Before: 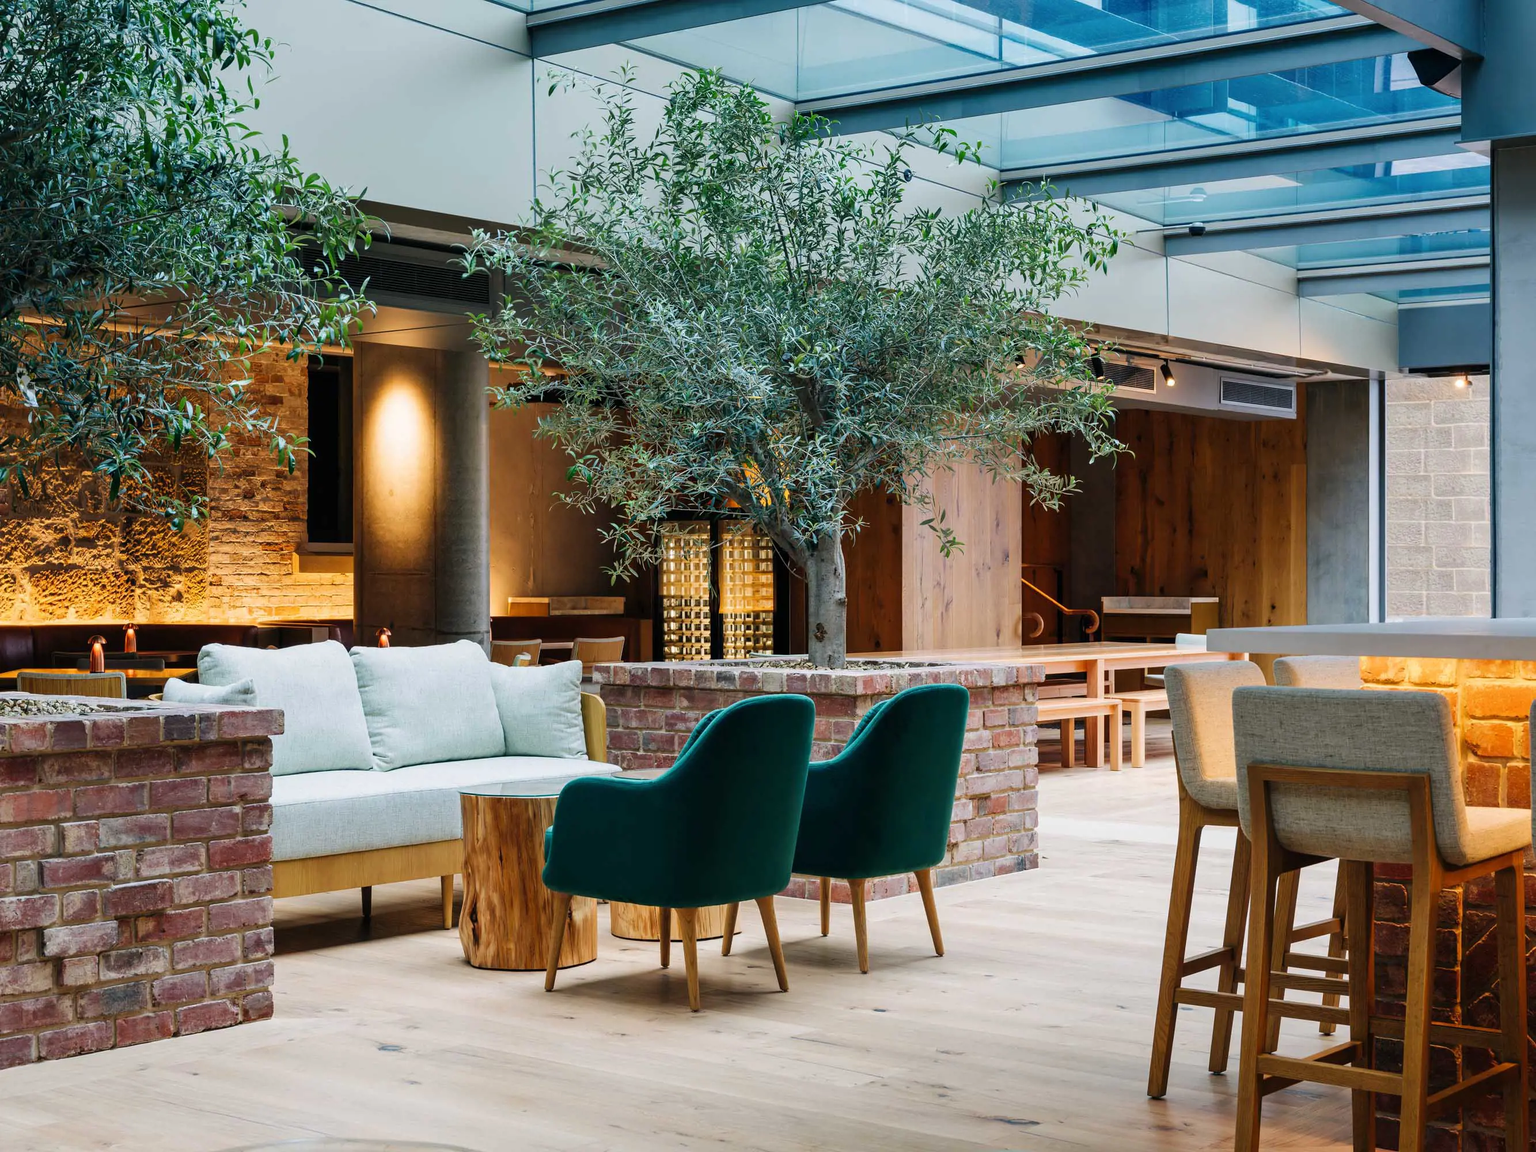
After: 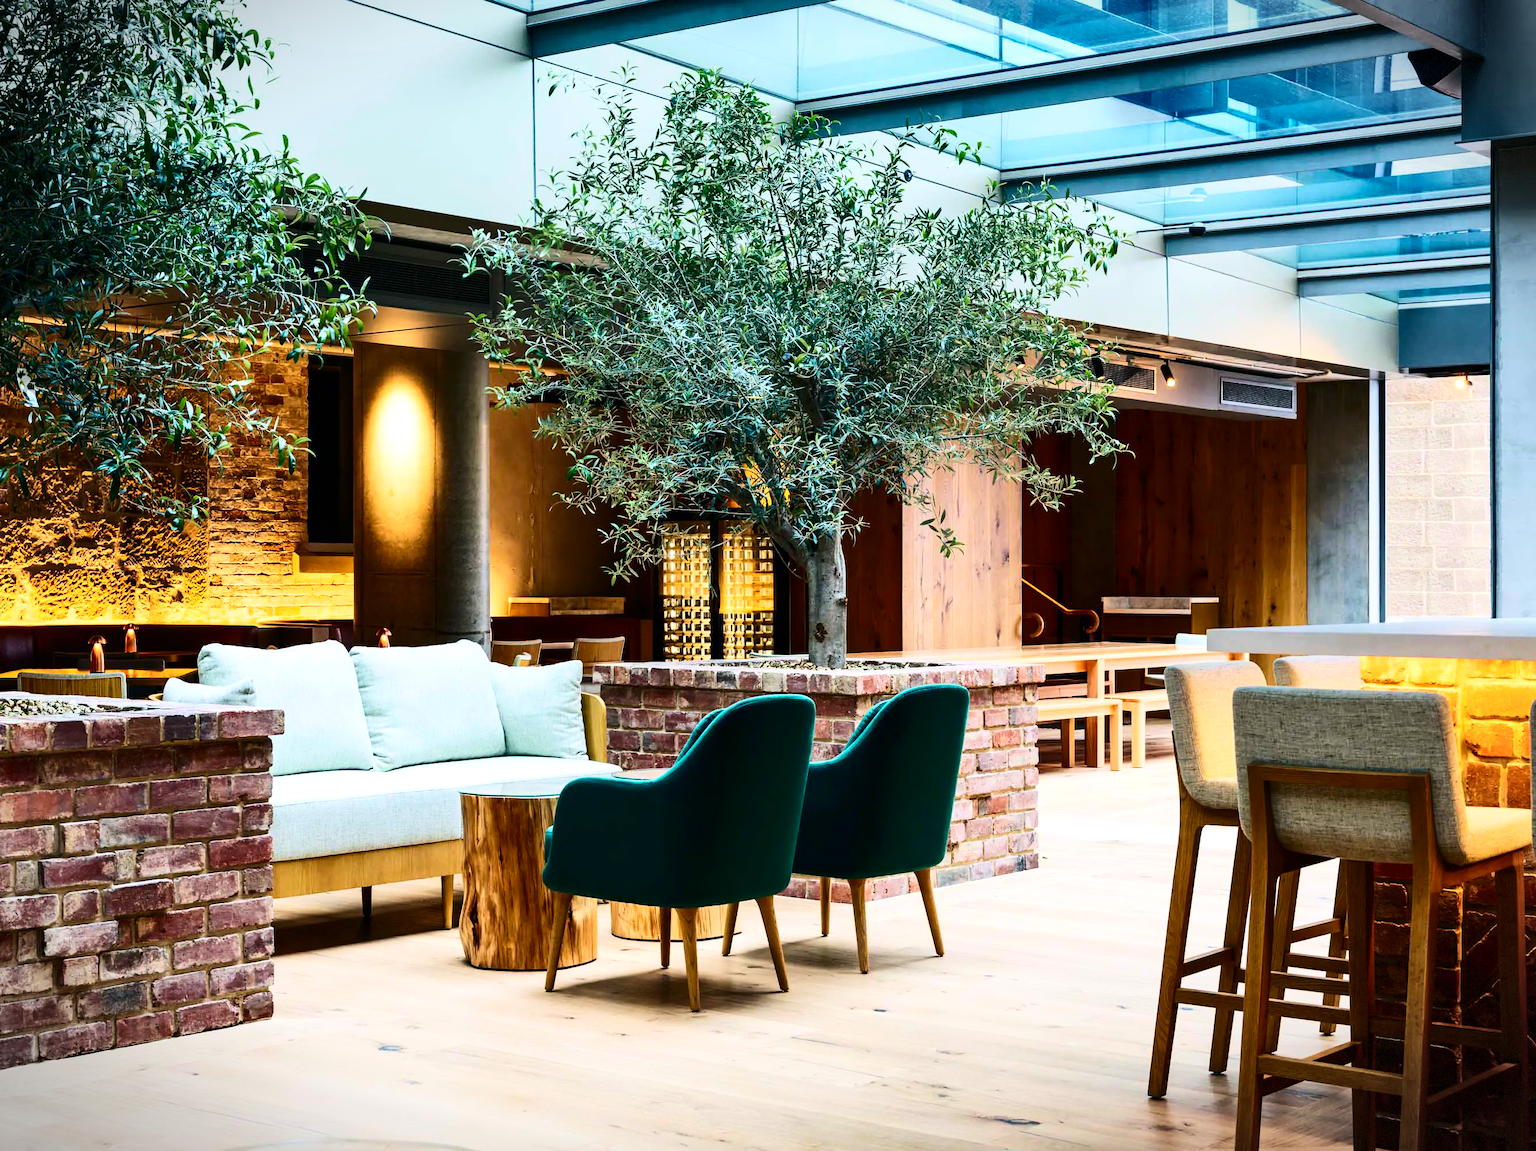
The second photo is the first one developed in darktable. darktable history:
color balance rgb: shadows lift › luminance -20.046%, perceptual saturation grading › global saturation 0.347%, global vibrance 32.981%
tone equalizer: -8 EV -0.406 EV, -7 EV -0.38 EV, -6 EV -0.351 EV, -5 EV -0.198 EV, -3 EV 0.214 EV, -2 EV 0.354 EV, -1 EV 0.408 EV, +0 EV 0.389 EV, smoothing diameter 24.87%, edges refinement/feathering 13.86, preserve details guided filter
contrast brightness saturation: contrast 0.299
vignetting: fall-off start 99.28%, width/height ratio 1.309, dithering 8-bit output
velvia: strength 14.63%
